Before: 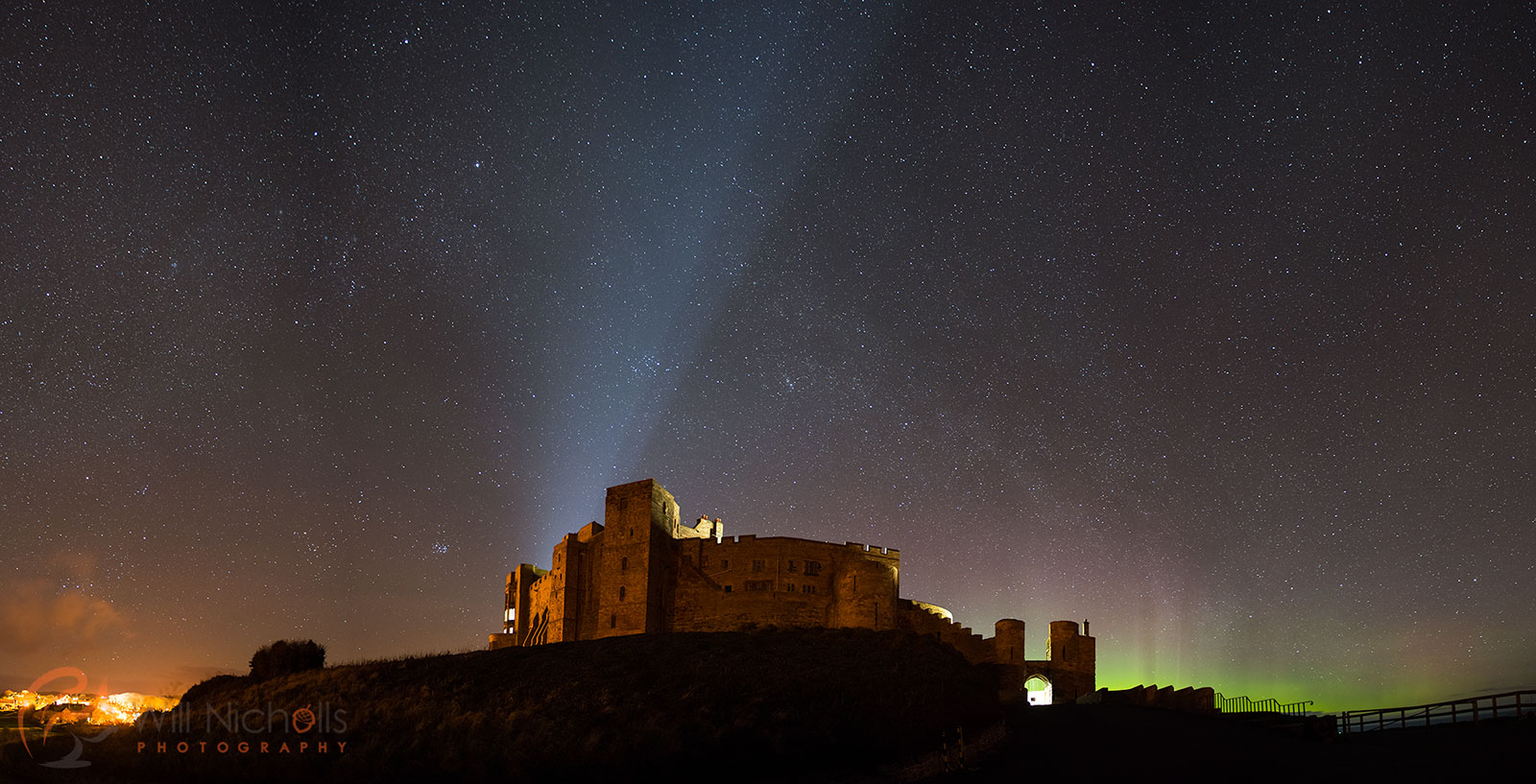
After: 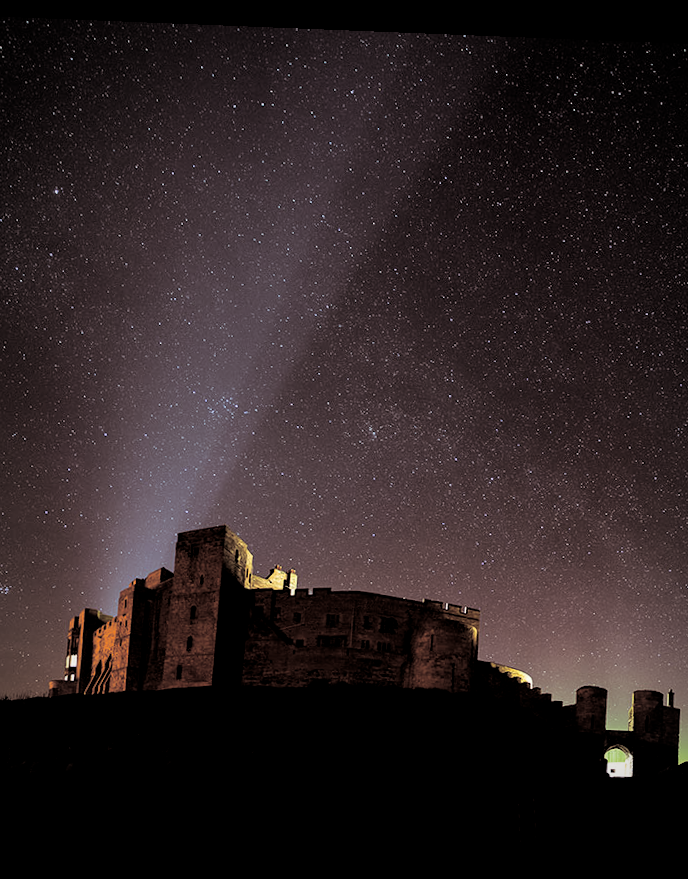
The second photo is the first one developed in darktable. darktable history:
local contrast: highlights 100%, shadows 100%, detail 120%, midtone range 0.2
crop: left 28.583%, right 29.231%
split-toning: shadows › saturation 0.24, highlights › hue 54°, highlights › saturation 0.24
color correction: highlights b* 3
rotate and perspective: rotation 2.27°, automatic cropping off
vignetting: fall-off radius 70%, automatic ratio true
filmic rgb: black relative exposure -4.93 EV, white relative exposure 2.84 EV, hardness 3.72
